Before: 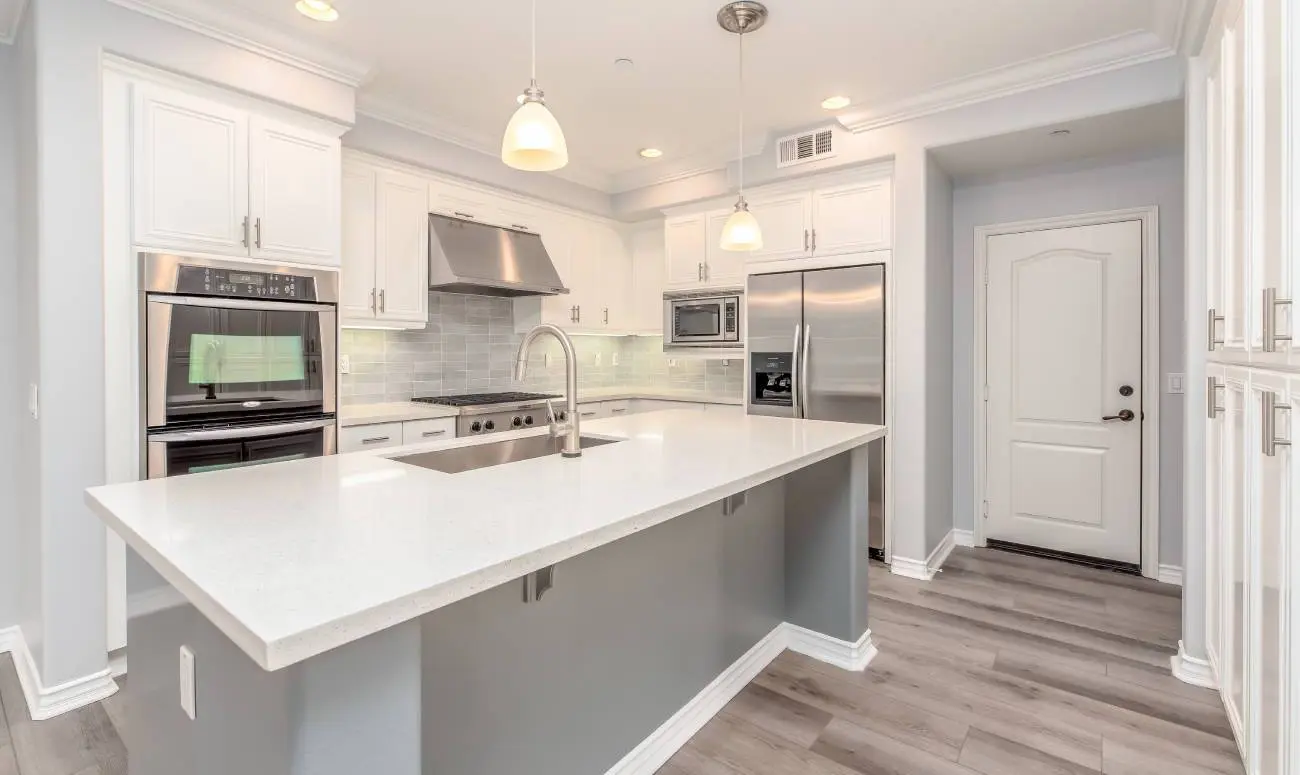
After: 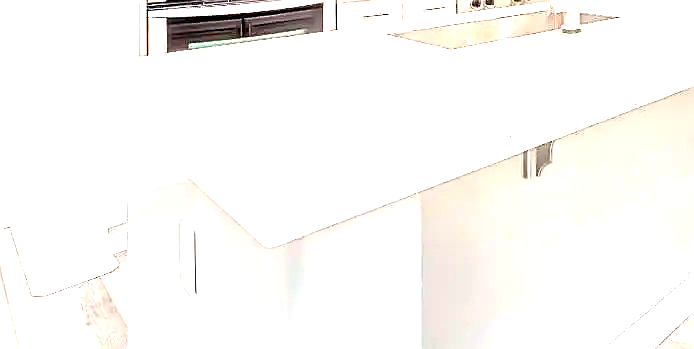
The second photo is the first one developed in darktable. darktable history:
sharpen: radius 1.4, amount 1.25, threshold 0.7
color balance rgb: linear chroma grading › global chroma 15%, perceptual saturation grading › global saturation 30%
crop and rotate: top 54.778%, right 46.61%, bottom 0.159%
contrast brightness saturation: saturation -0.1
exposure: exposure 2.003 EV, compensate highlight preservation false
